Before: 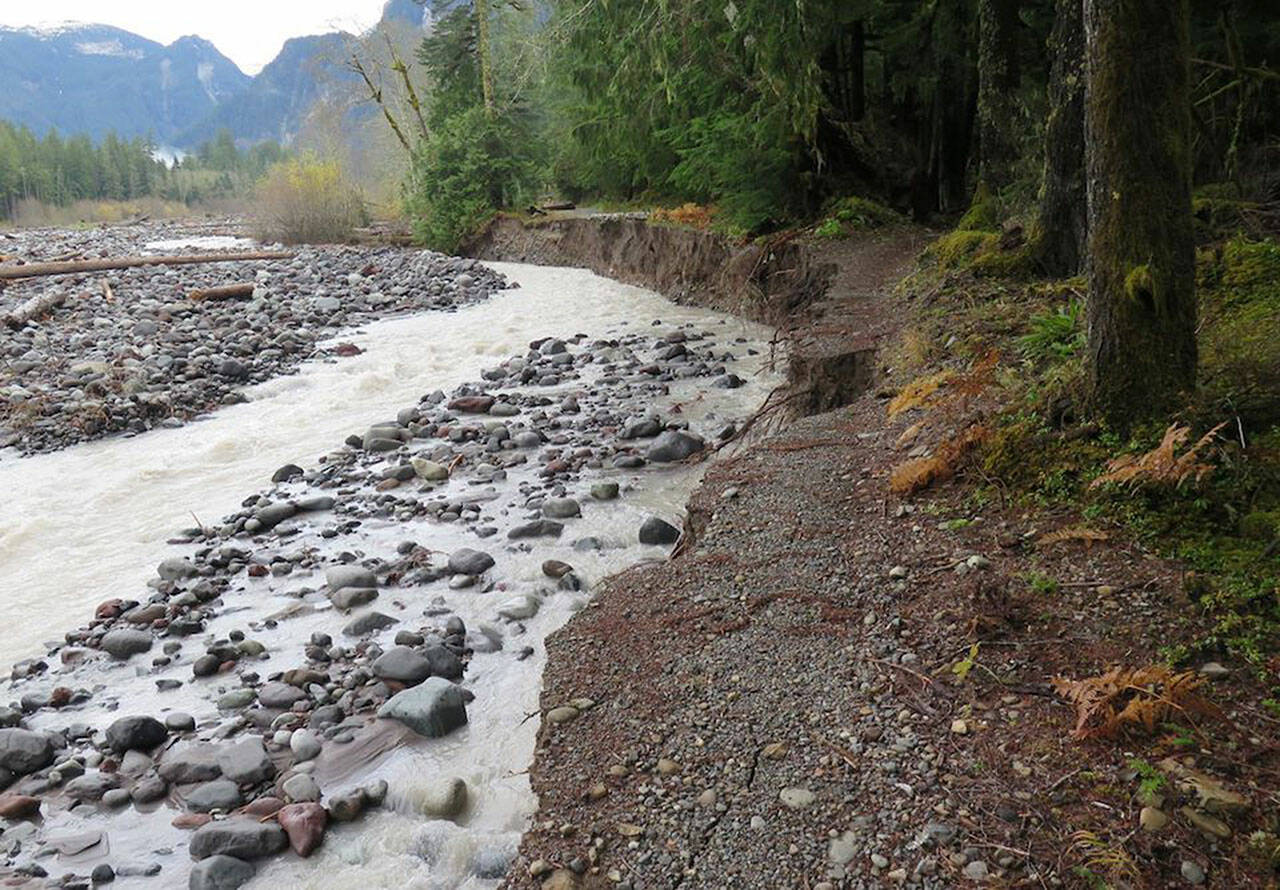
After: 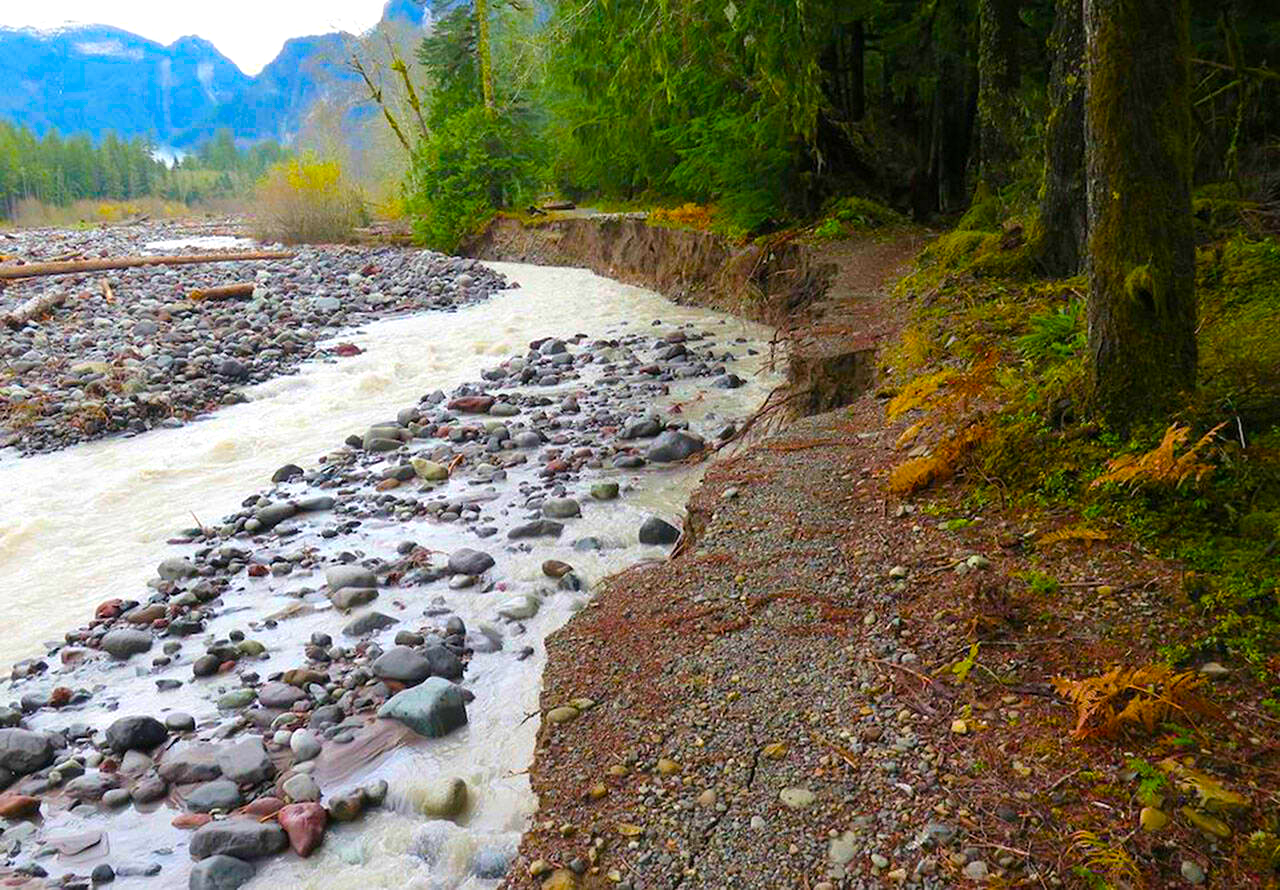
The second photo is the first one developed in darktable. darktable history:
exposure: exposure 0.191 EV, compensate highlight preservation false
color balance rgb: linear chroma grading › shadows 10.049%, linear chroma grading › highlights 9.334%, linear chroma grading › global chroma 15.113%, linear chroma grading › mid-tones 14.999%, perceptual saturation grading › global saturation 35.614%, global vibrance 50.644%
